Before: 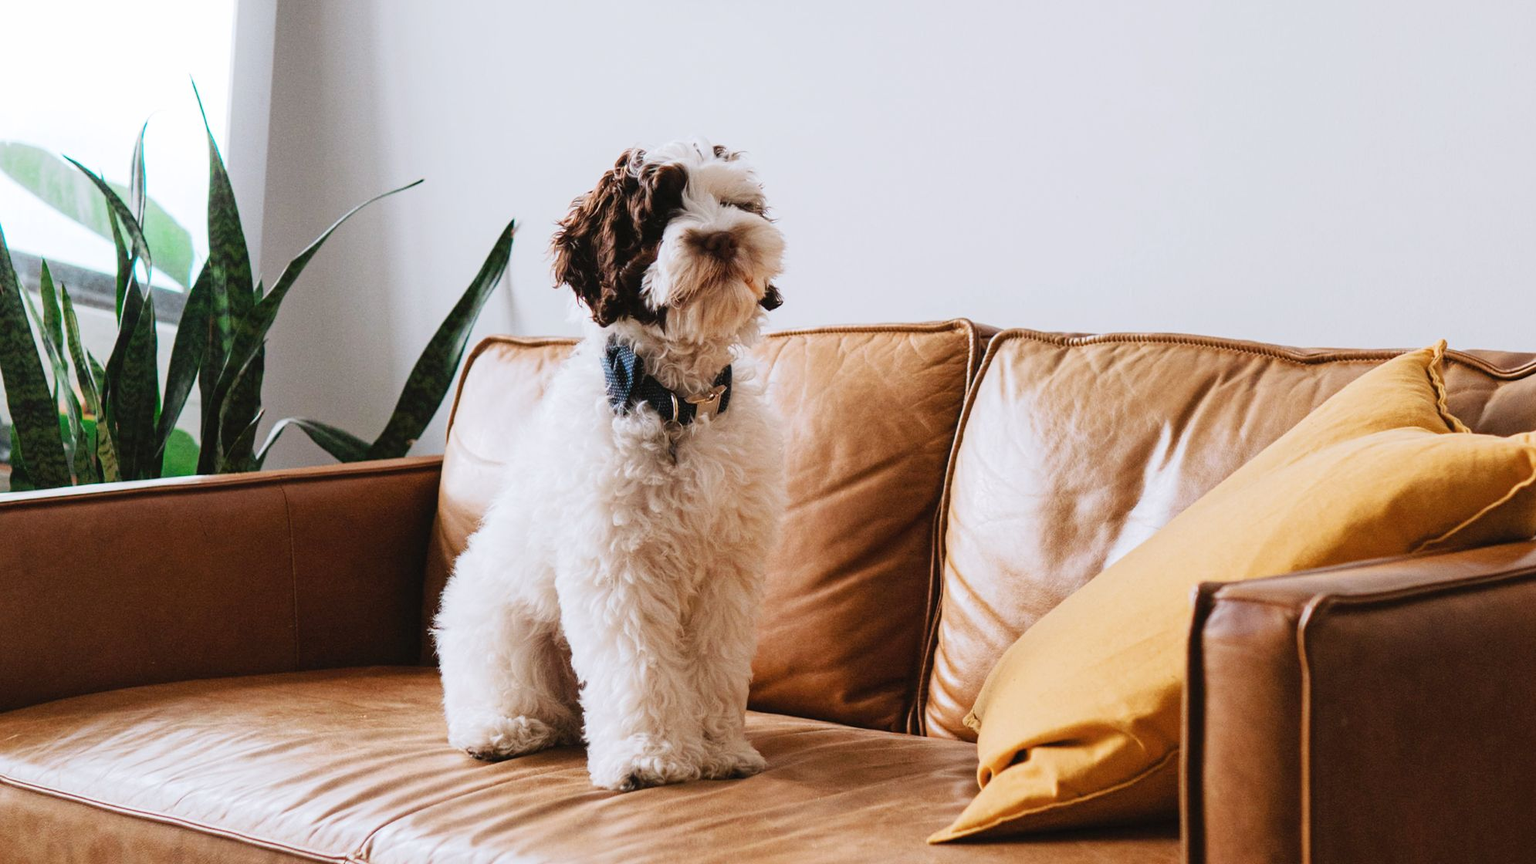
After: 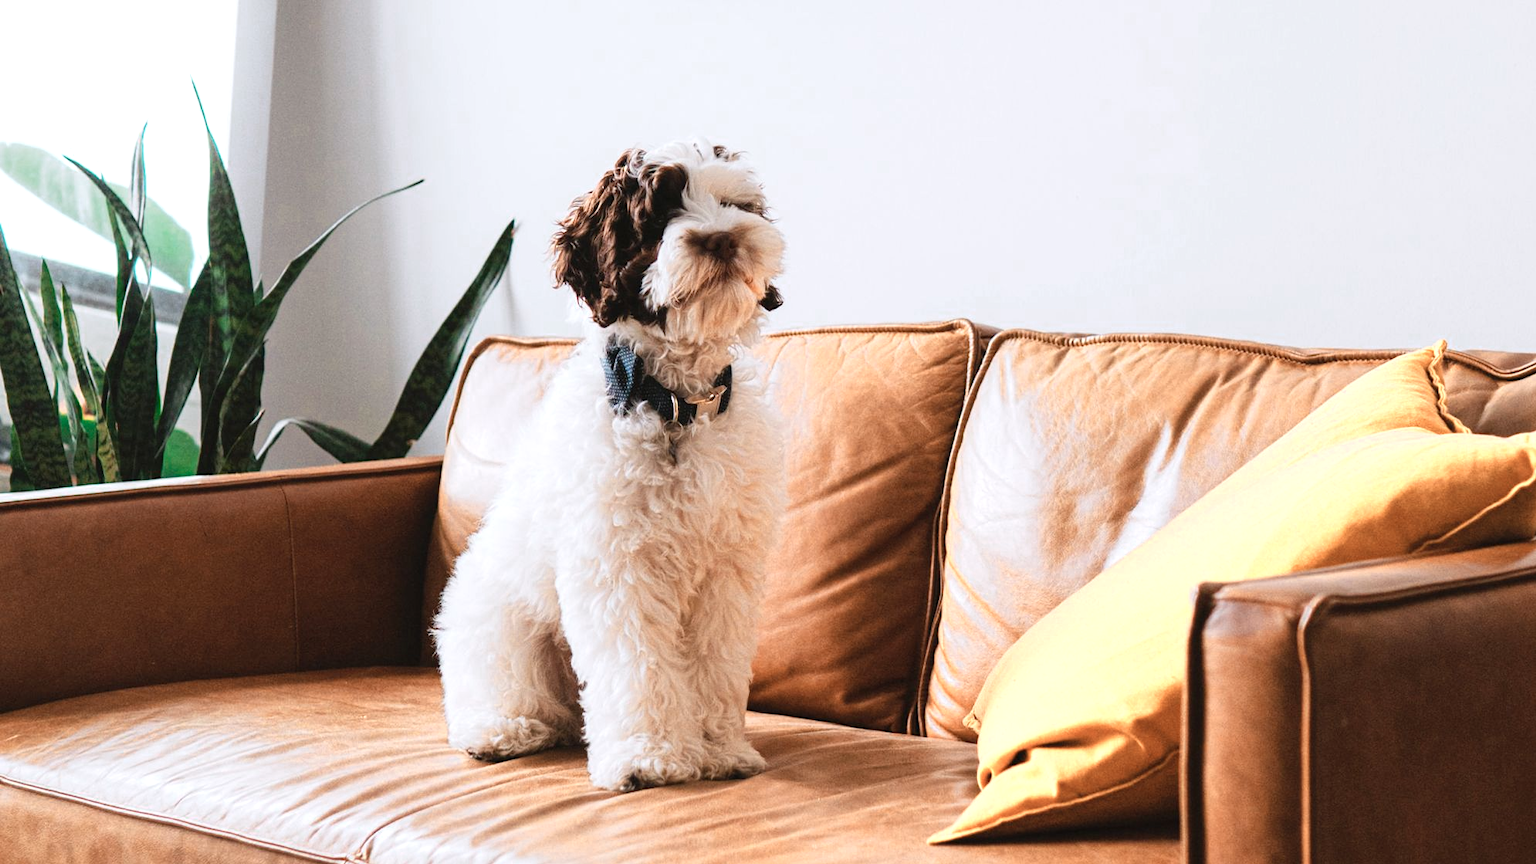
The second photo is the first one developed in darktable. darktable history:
exposure: exposure 0.211 EV, compensate exposure bias true, compensate highlight preservation false
color zones: curves: ch0 [(0.018, 0.548) (0.224, 0.64) (0.425, 0.447) (0.675, 0.575) (0.732, 0.579)]; ch1 [(0.066, 0.487) (0.25, 0.5) (0.404, 0.43) (0.75, 0.421) (0.956, 0.421)]; ch2 [(0.044, 0.561) (0.215, 0.465) (0.399, 0.544) (0.465, 0.548) (0.614, 0.447) (0.724, 0.43) (0.882, 0.623) (0.956, 0.632)]
